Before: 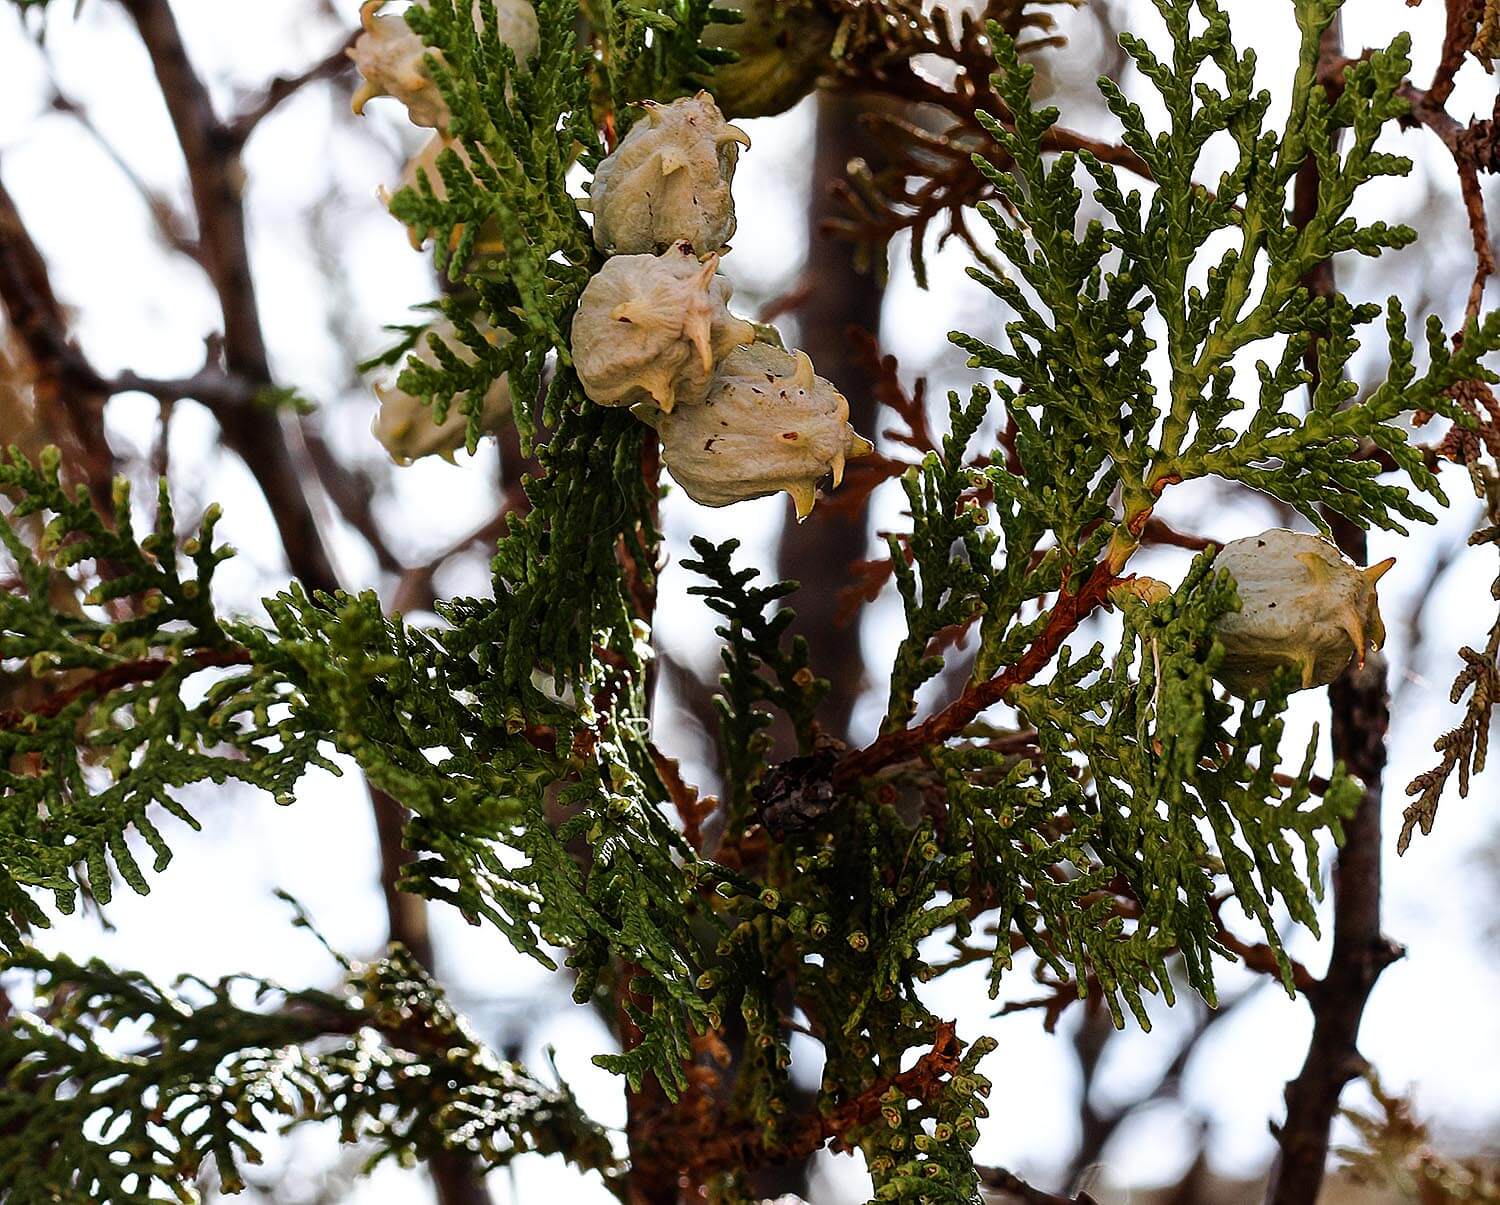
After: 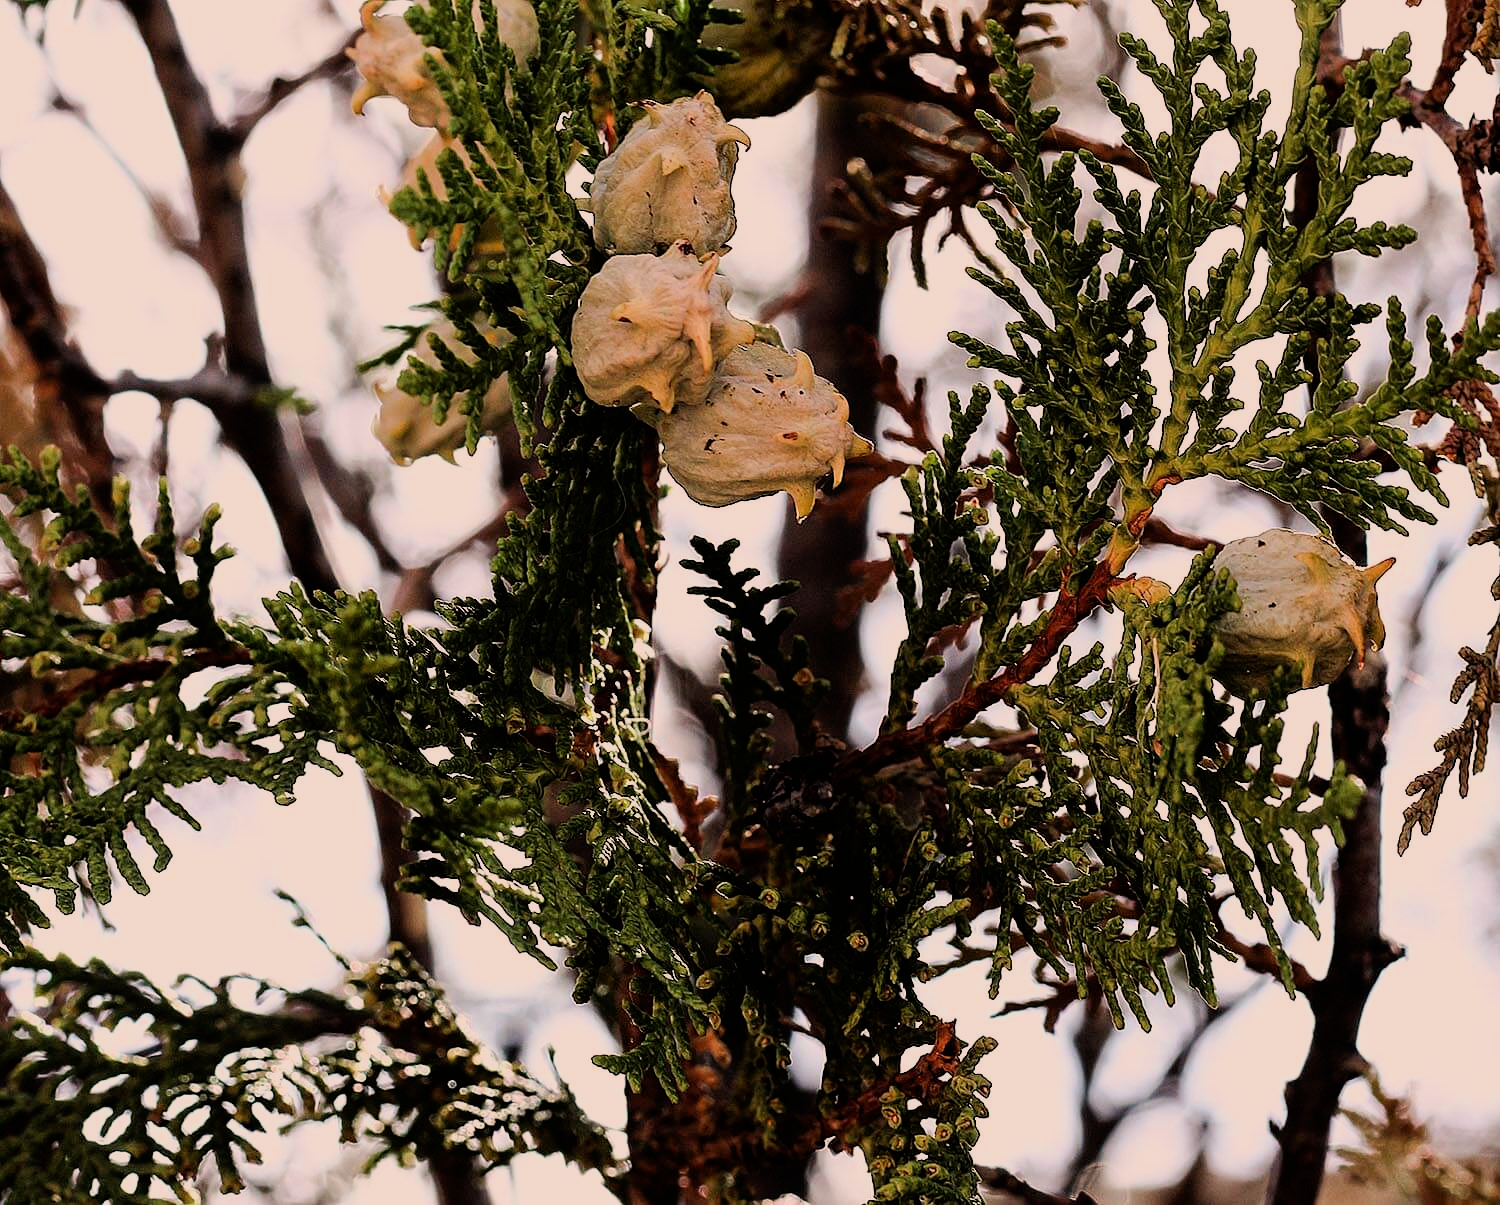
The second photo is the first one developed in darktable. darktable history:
filmic rgb: threshold 3 EV, hardness 4.17, latitude 50%, contrast 1.1, preserve chrominance max RGB, color science v6 (2022), contrast in shadows safe, contrast in highlights safe, enable highlight reconstruction true
white balance: red 1.127, blue 0.943
